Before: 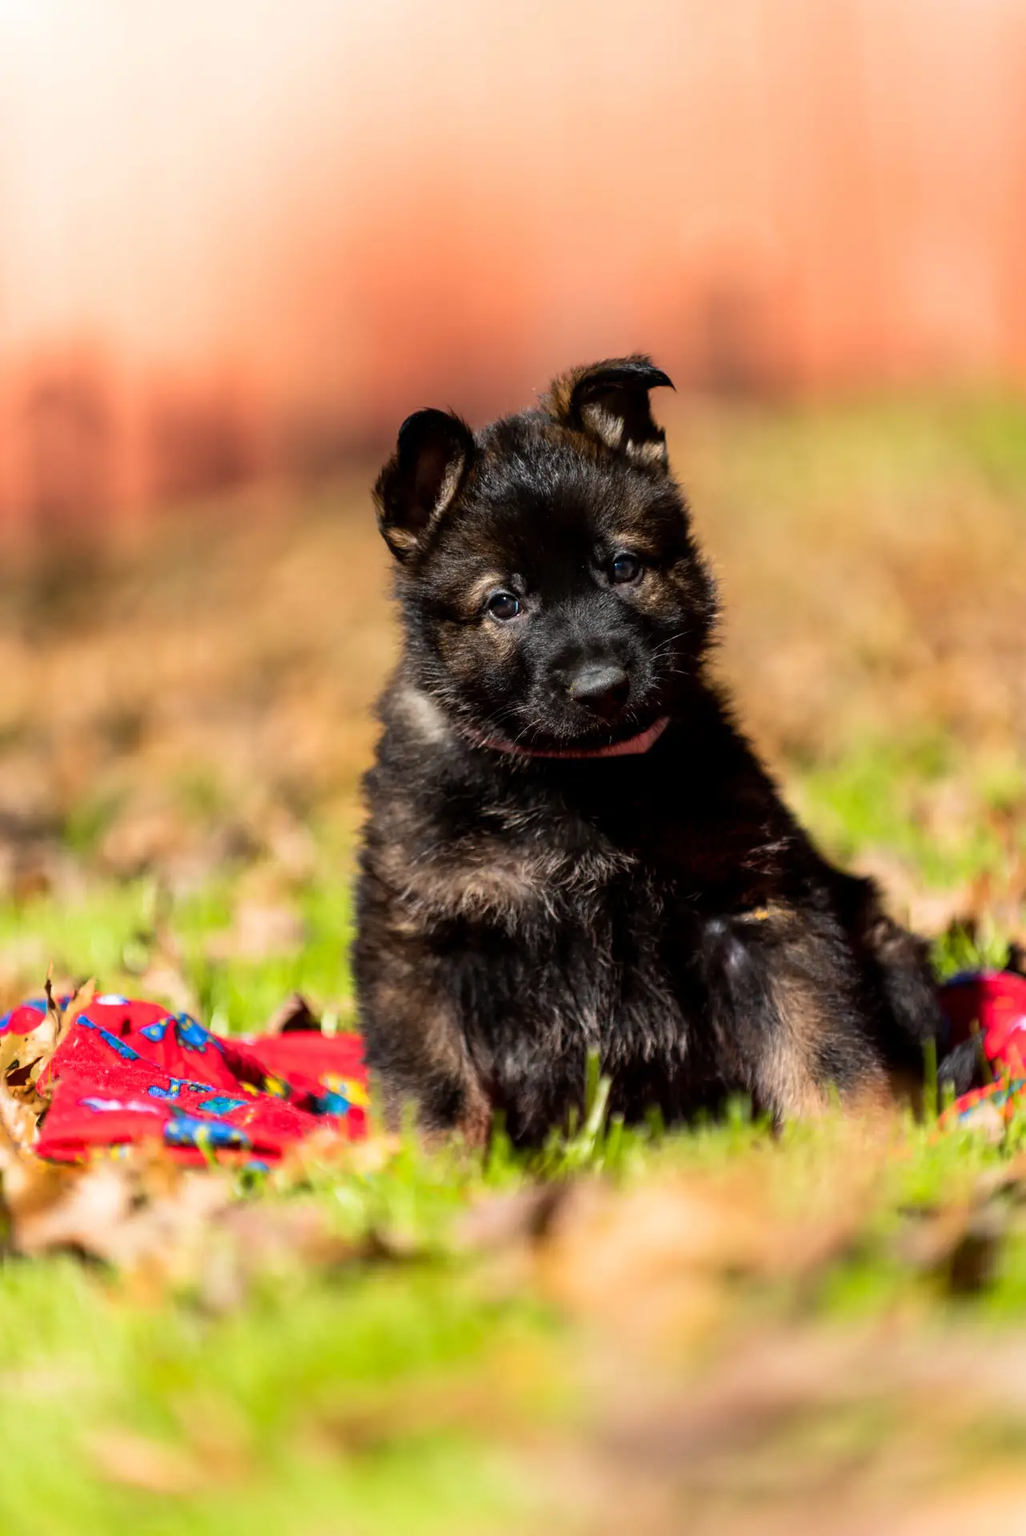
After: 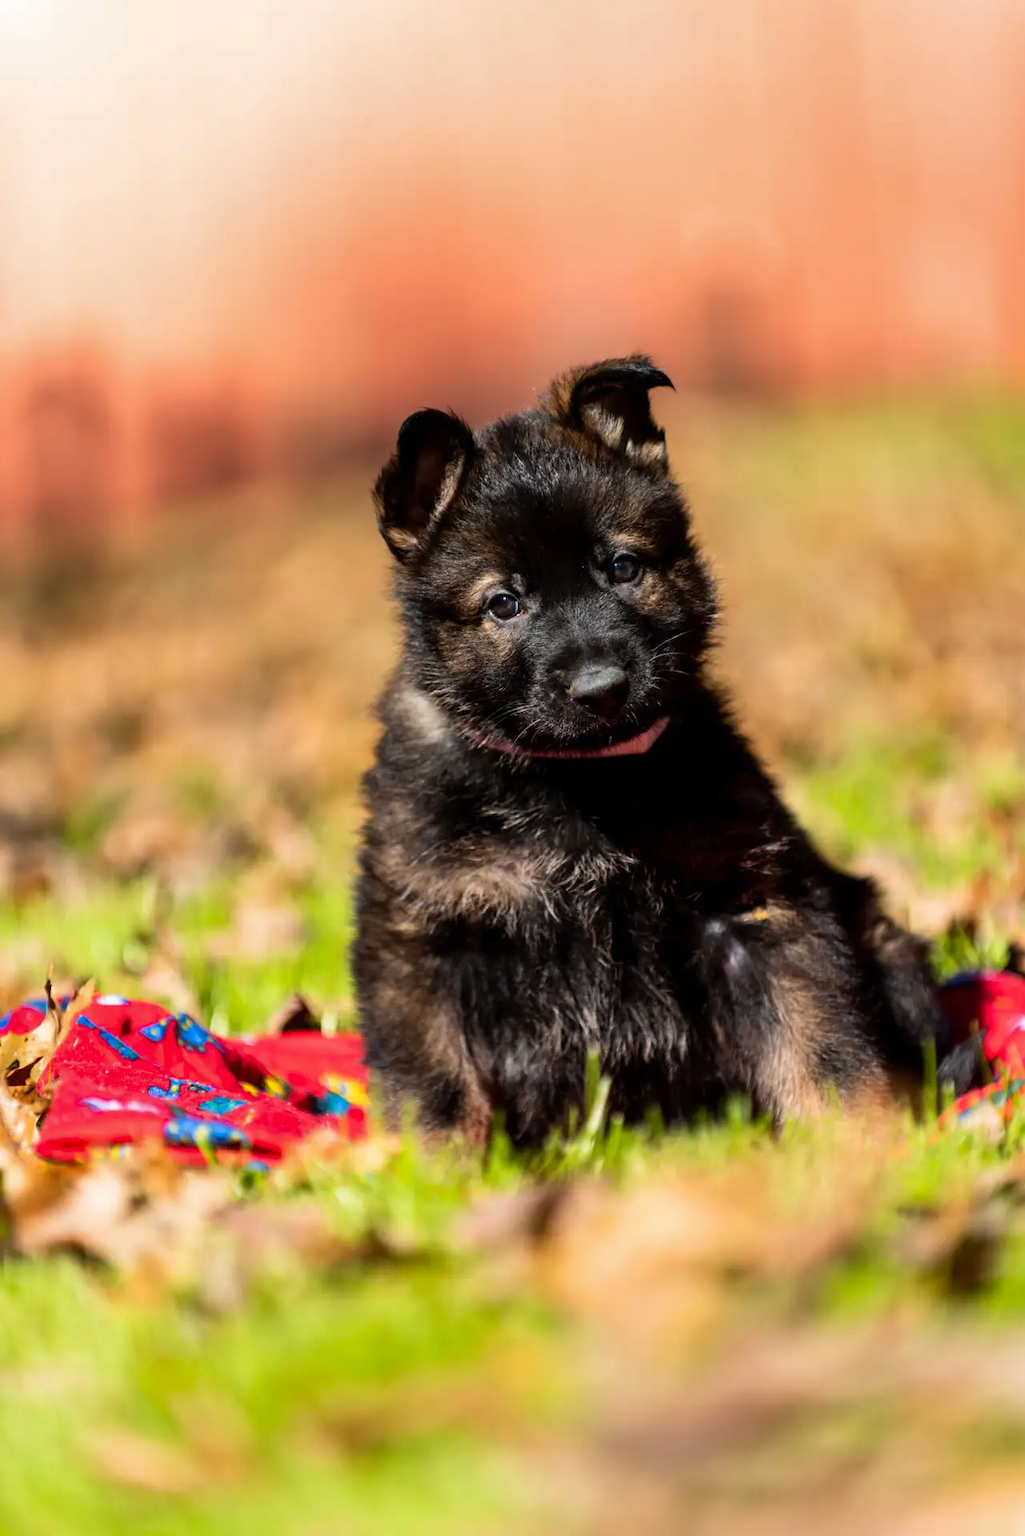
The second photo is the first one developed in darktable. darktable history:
shadows and highlights: shadows 32.29, highlights -32.18, soften with gaussian
